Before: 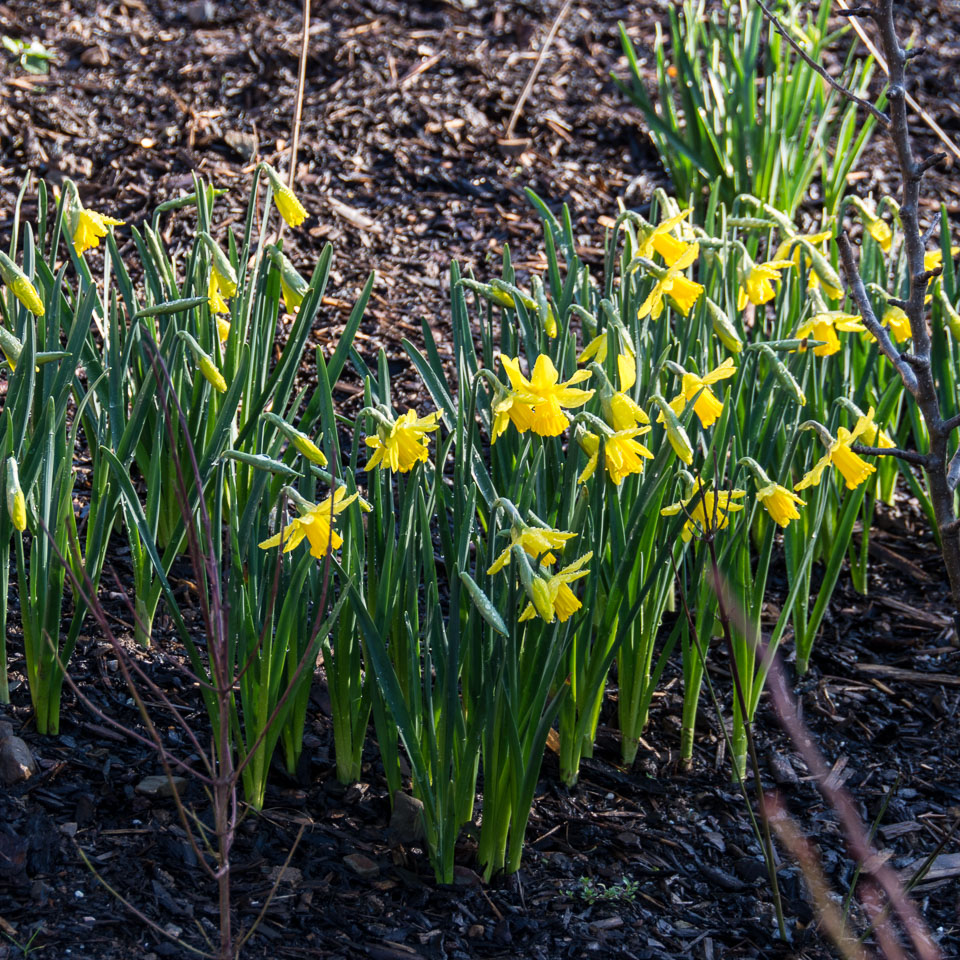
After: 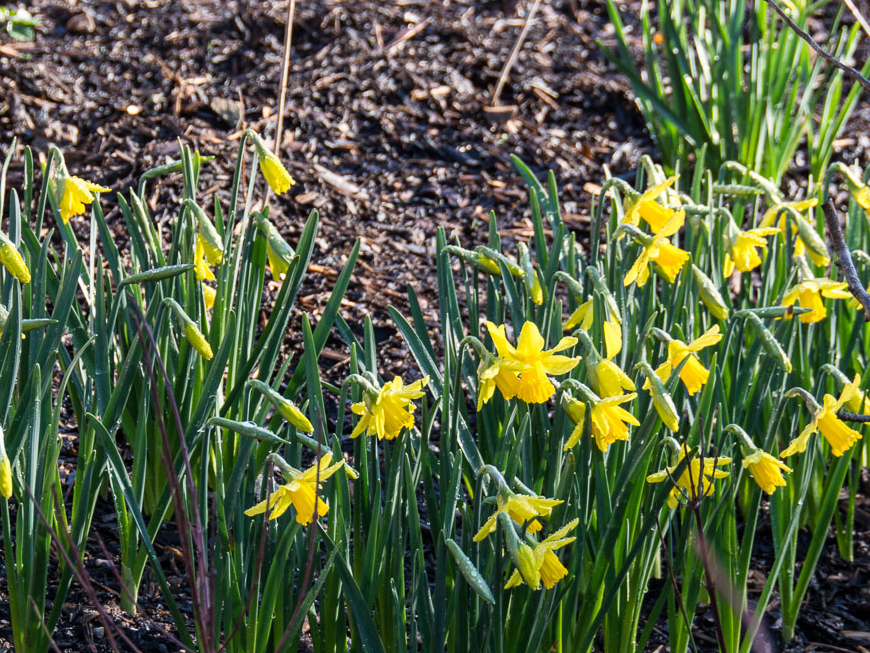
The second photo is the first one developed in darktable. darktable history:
crop: left 1.536%, top 3.459%, right 7.773%, bottom 28.479%
